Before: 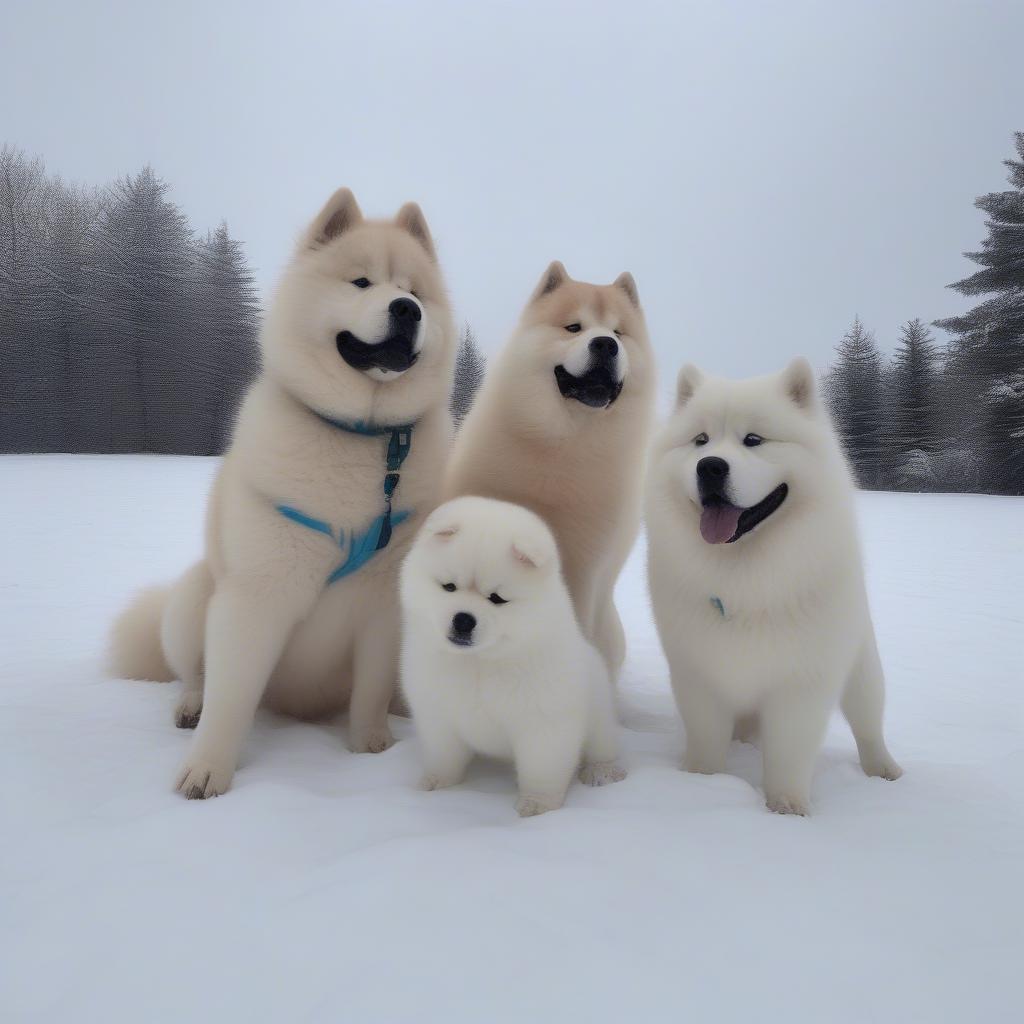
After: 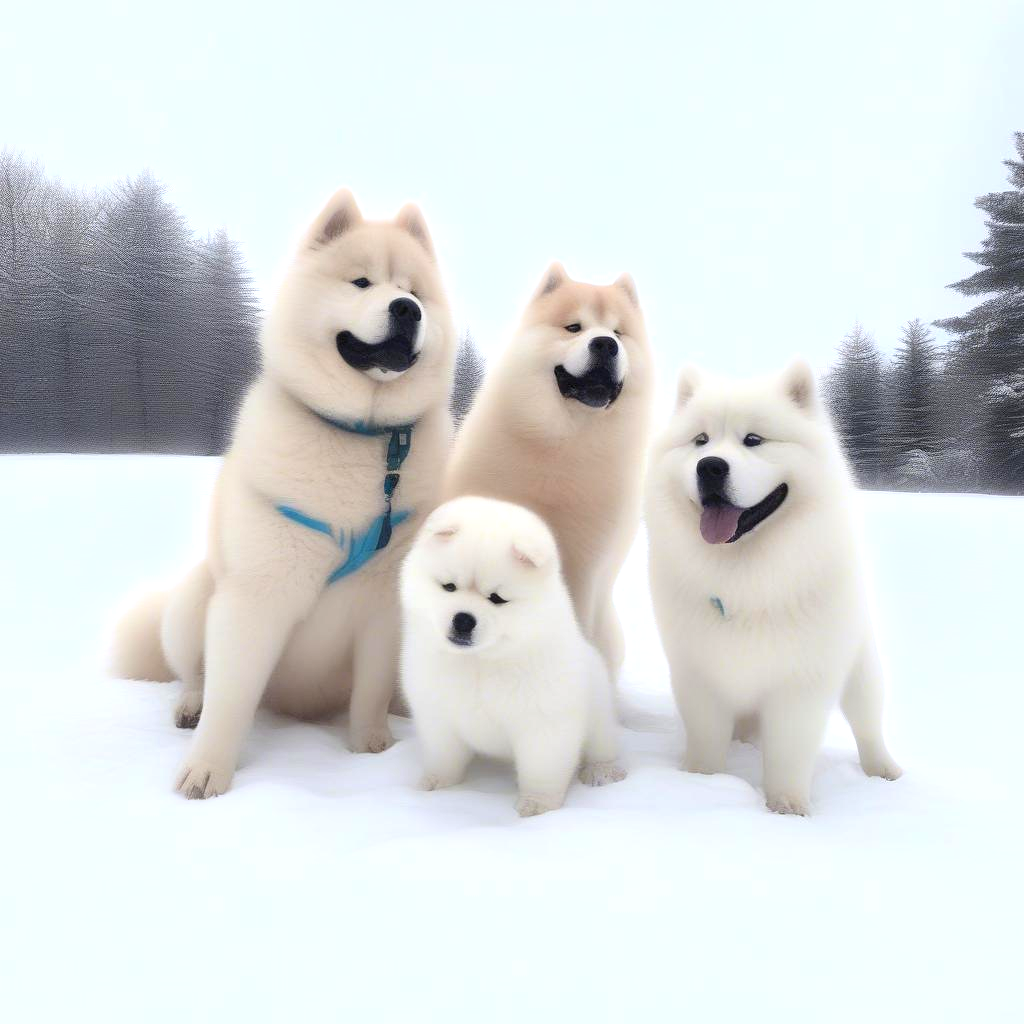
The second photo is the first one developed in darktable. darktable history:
bloom: size 3%, threshold 100%, strength 0%
exposure: exposure 1 EV, compensate highlight preservation false
